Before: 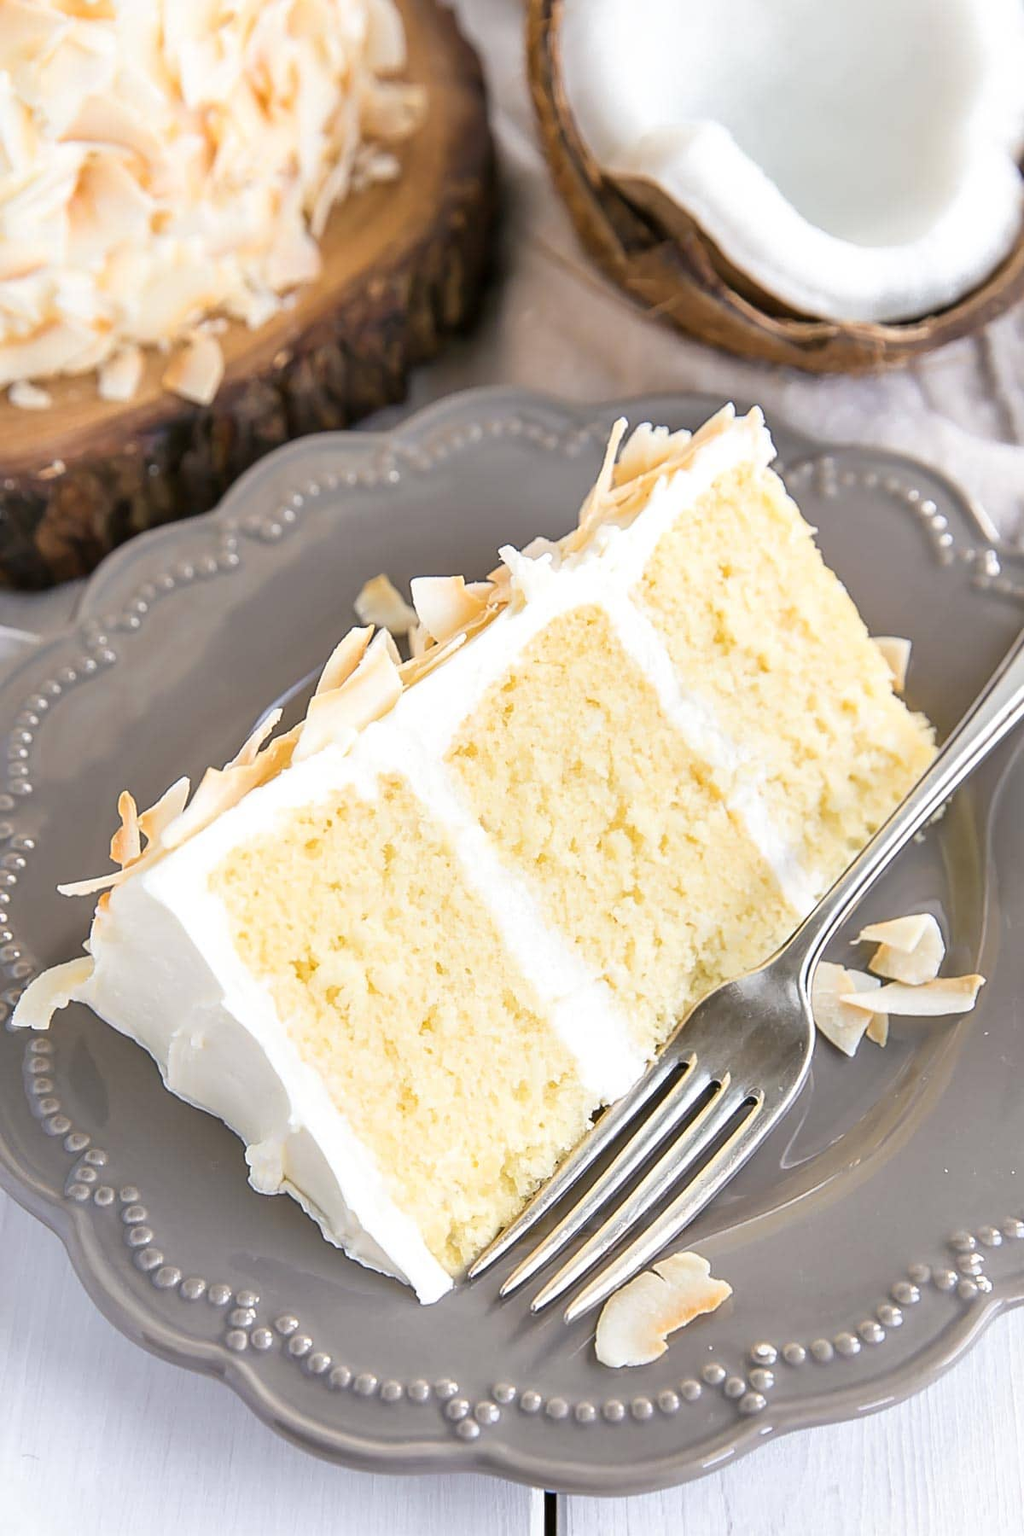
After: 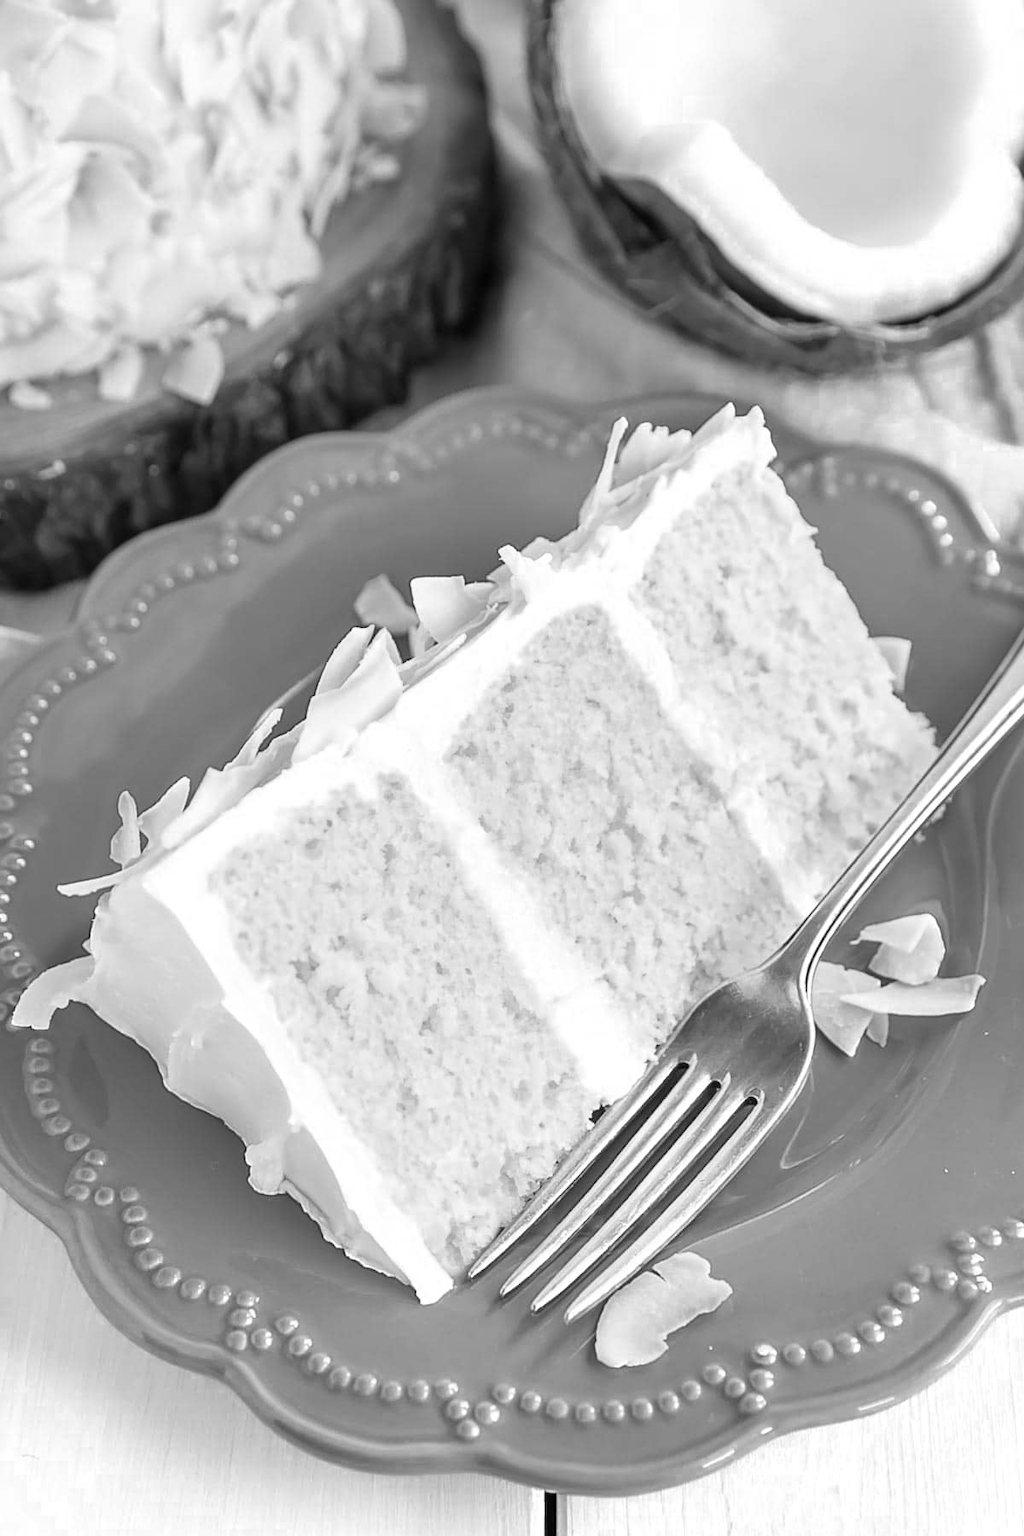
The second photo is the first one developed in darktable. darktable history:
color zones: curves: ch0 [(0, 0.613) (0.01, 0.613) (0.245, 0.448) (0.498, 0.529) (0.642, 0.665) (0.879, 0.777) (0.99, 0.613)]; ch1 [(0, 0.035) (0.121, 0.189) (0.259, 0.197) (0.415, 0.061) (0.589, 0.022) (0.732, 0.022) (0.857, 0.026) (0.991, 0.053)]
monochrome: on, module defaults
